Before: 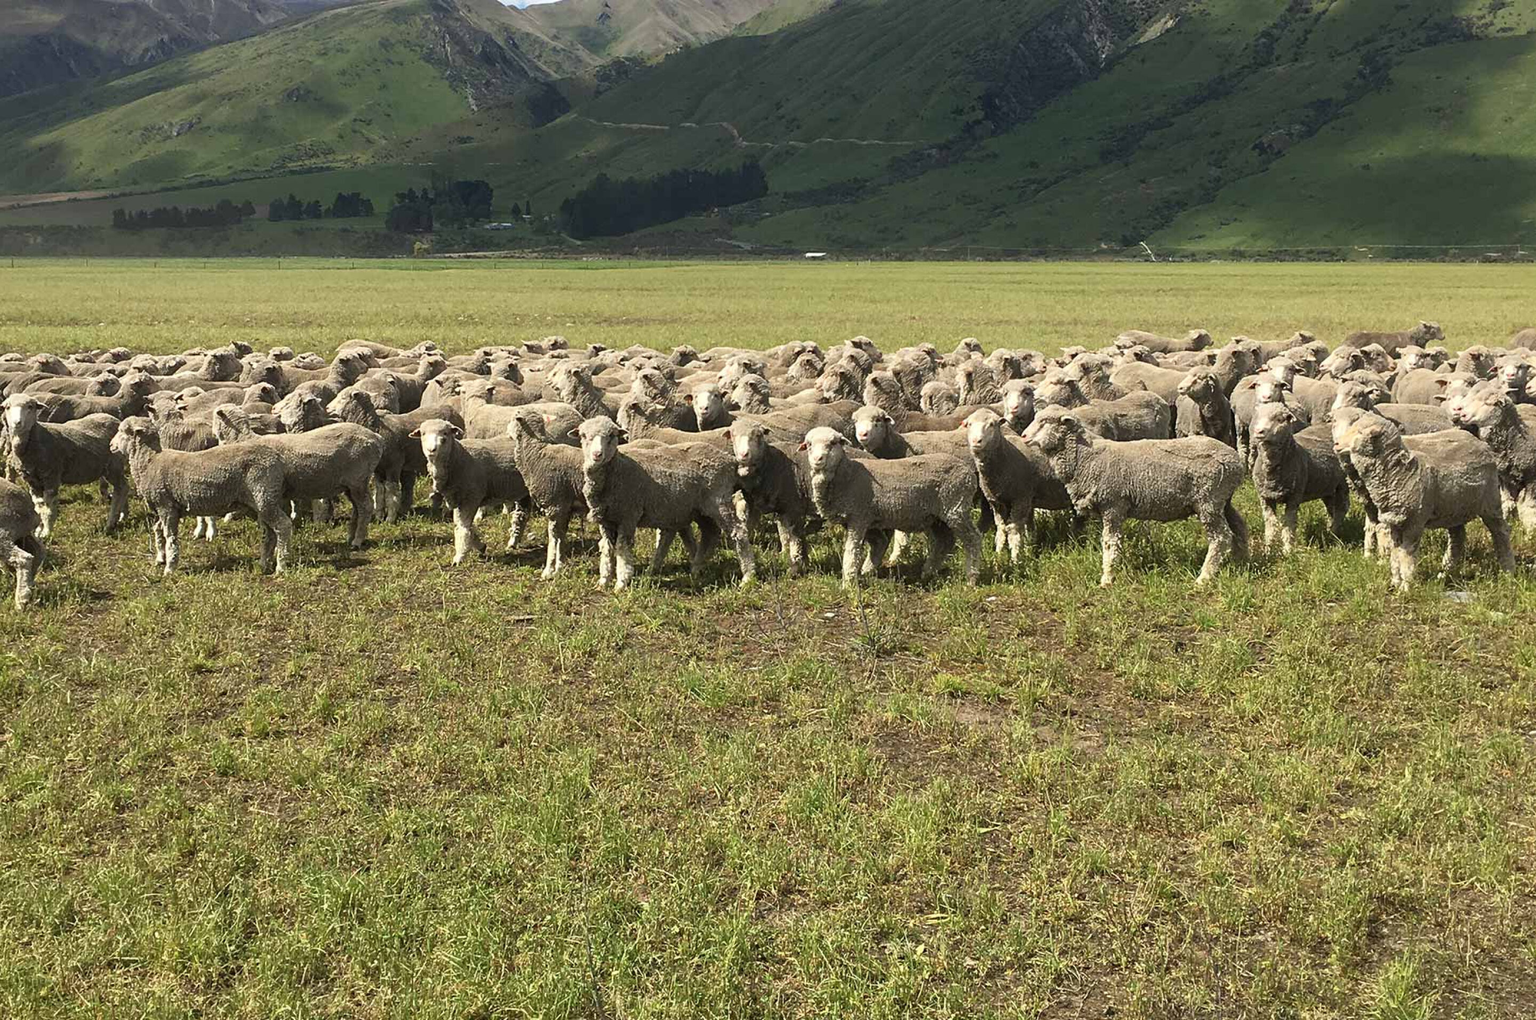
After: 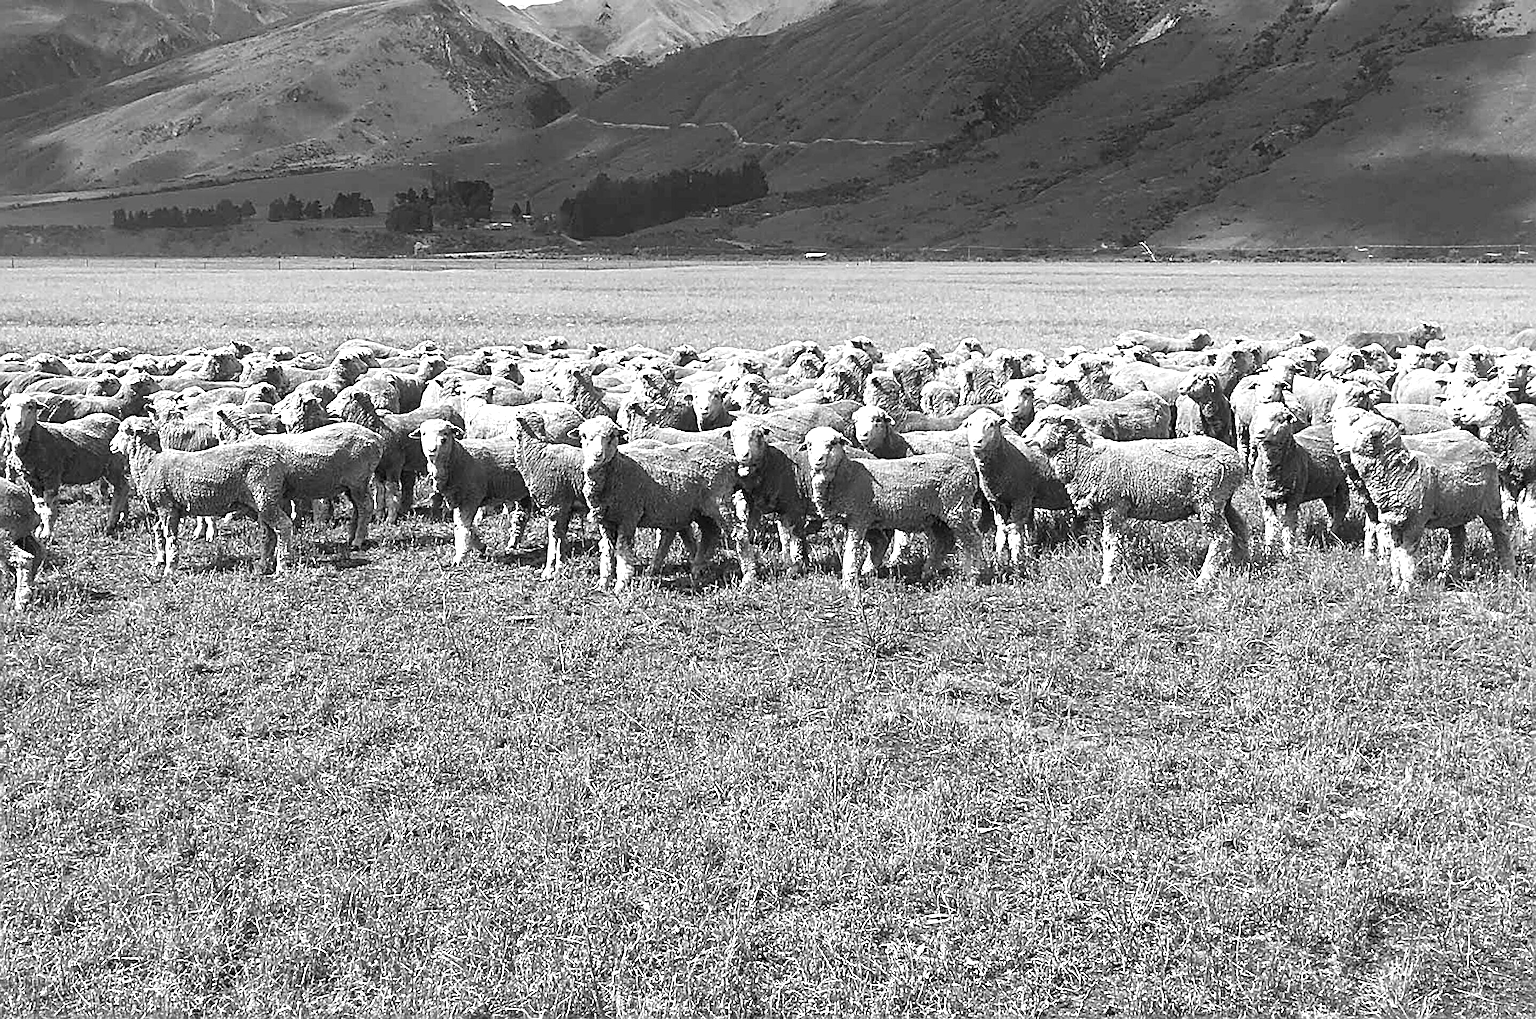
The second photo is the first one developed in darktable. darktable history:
levels: levels [0, 0.394, 0.787]
monochrome: size 1
sharpen: radius 3.025, amount 0.757
